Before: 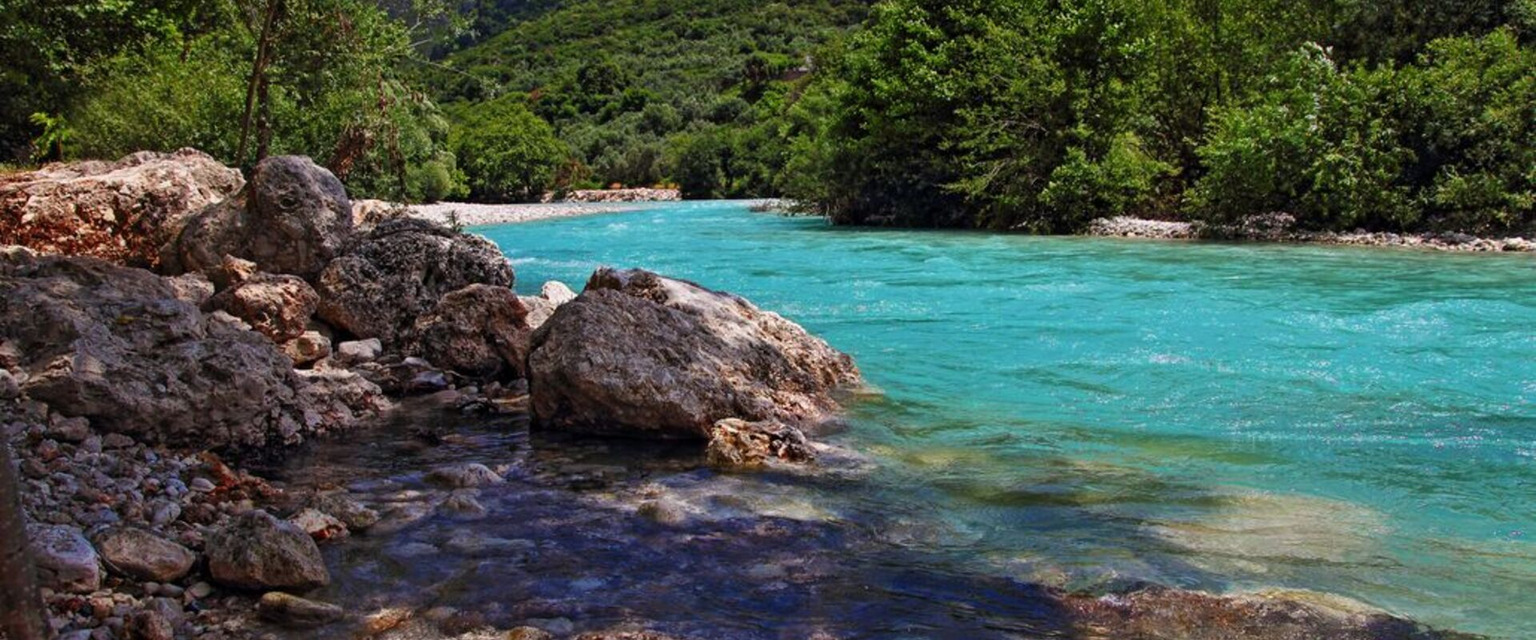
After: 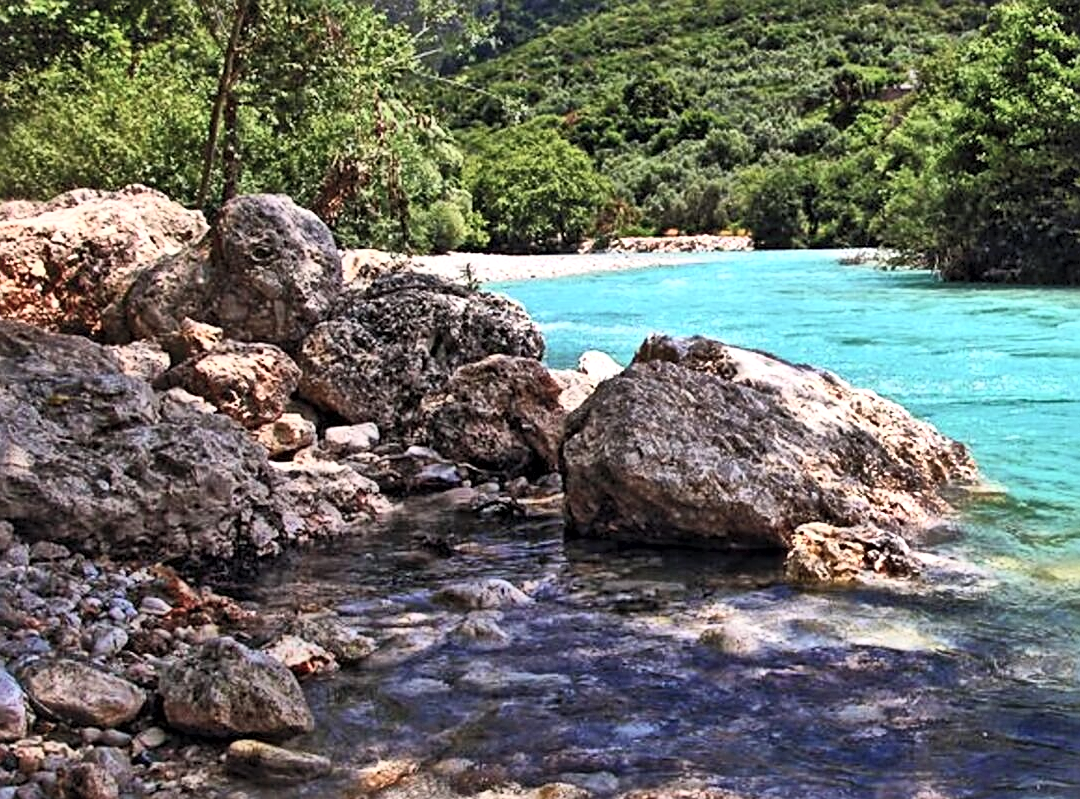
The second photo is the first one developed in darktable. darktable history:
shadows and highlights: shadows color adjustment 97.66%, soften with gaussian
sharpen: on, module defaults
contrast brightness saturation: contrast 0.39, brightness 0.53
local contrast: mode bilateral grid, contrast 20, coarseness 50, detail 161%, midtone range 0.2
crop: left 5.114%, right 38.589%
